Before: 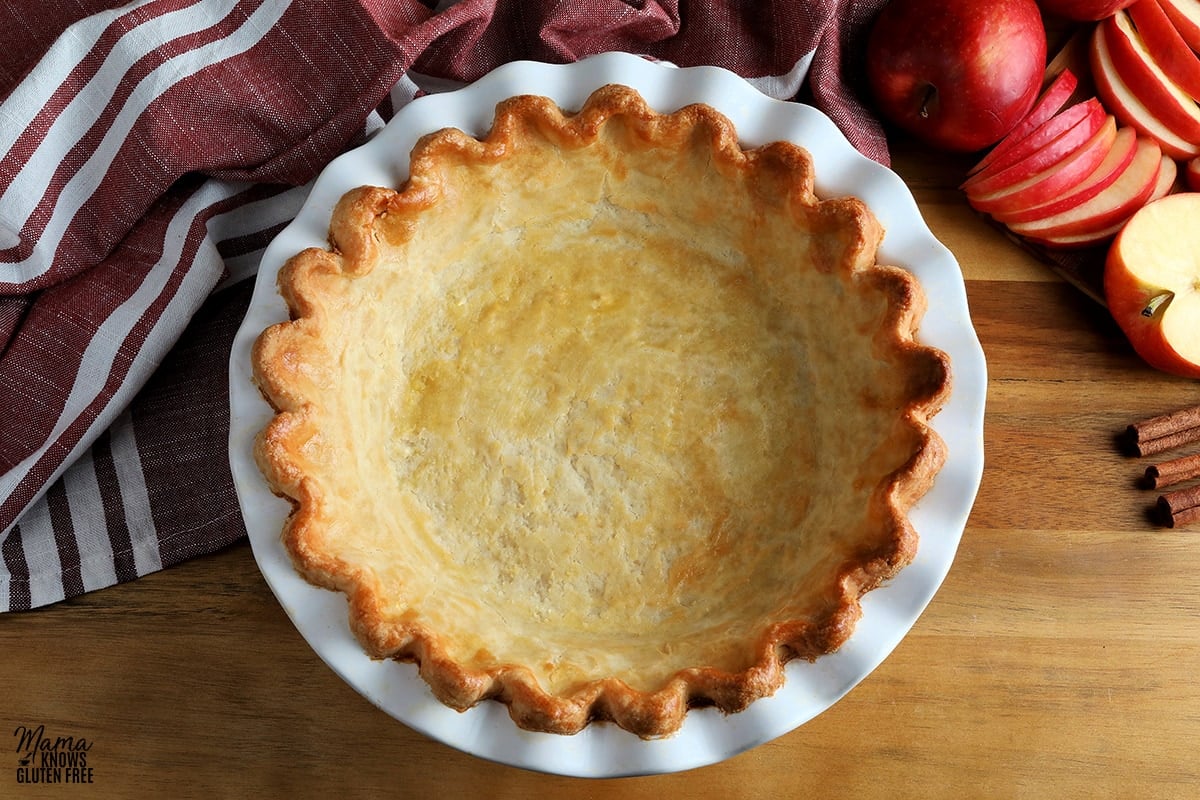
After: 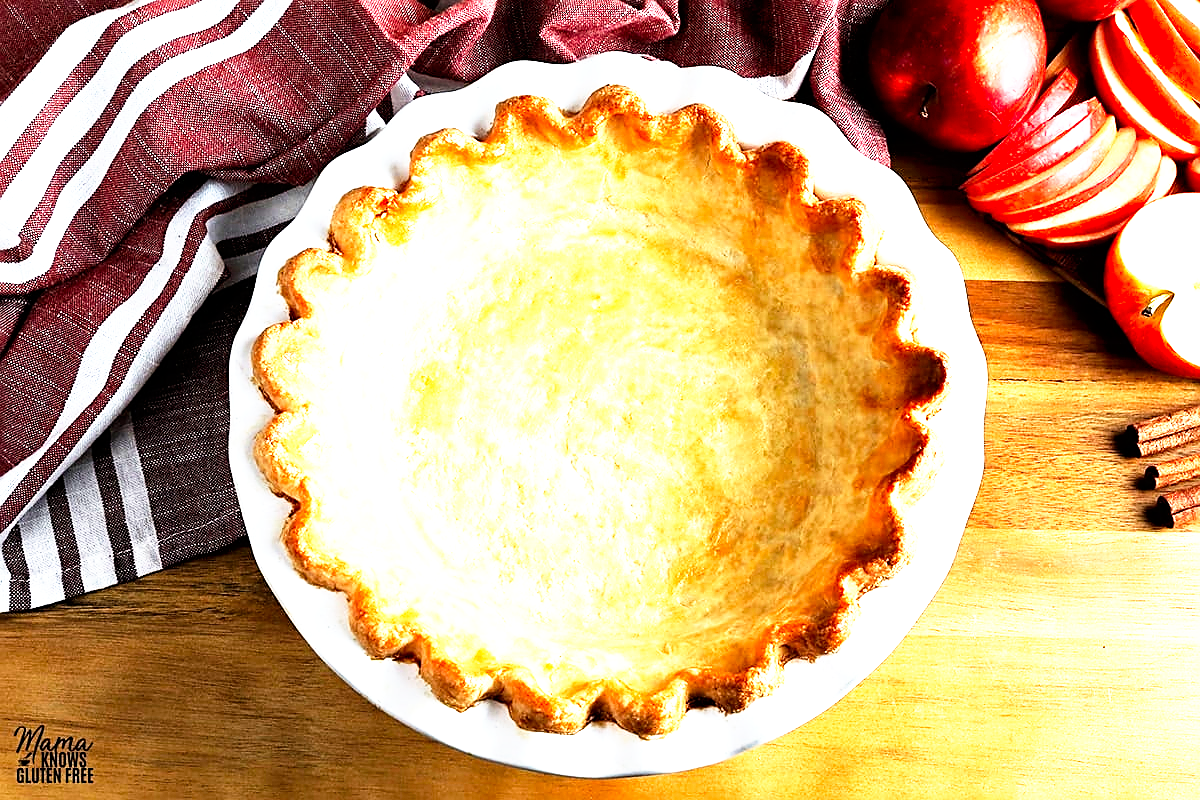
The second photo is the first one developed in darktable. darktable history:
exposure: black level correction 0, exposure 1.665 EV, compensate highlight preservation false
sharpen: amount 0.561
tone curve: curves: ch0 [(0, 0) (0.003, 0) (0.011, 0.001) (0.025, 0.002) (0.044, 0.004) (0.069, 0.006) (0.1, 0.009) (0.136, 0.03) (0.177, 0.076) (0.224, 0.13) (0.277, 0.202) (0.335, 0.28) (0.399, 0.367) (0.468, 0.46) (0.543, 0.562) (0.623, 0.67) (0.709, 0.787) (0.801, 0.889) (0.898, 0.972) (1, 1)], preserve colors none
